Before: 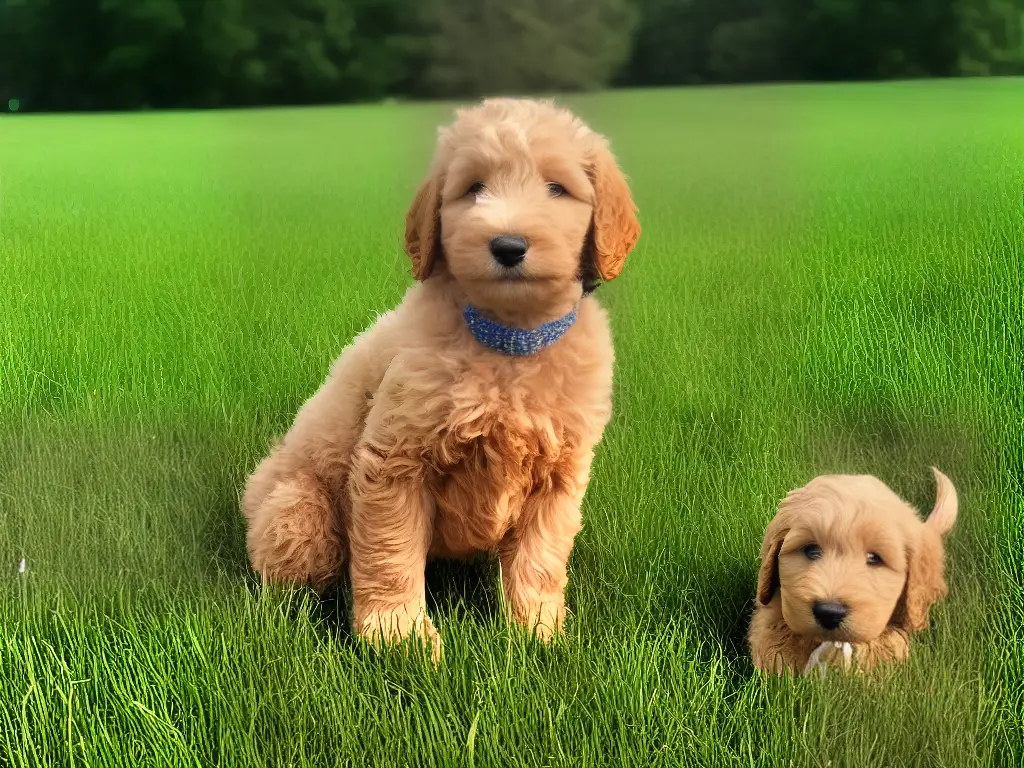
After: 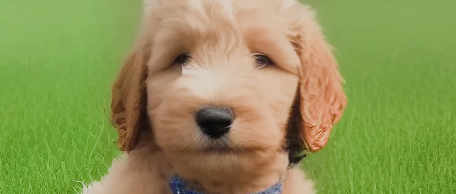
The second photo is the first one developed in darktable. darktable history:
filmic rgb: black relative exposure -14.19 EV, white relative exposure 3.36 EV, hardness 7.97, contrast 0.988, color science v5 (2021), contrast in shadows safe, contrast in highlights safe
crop: left 28.795%, top 16.865%, right 26.628%, bottom 57.832%
